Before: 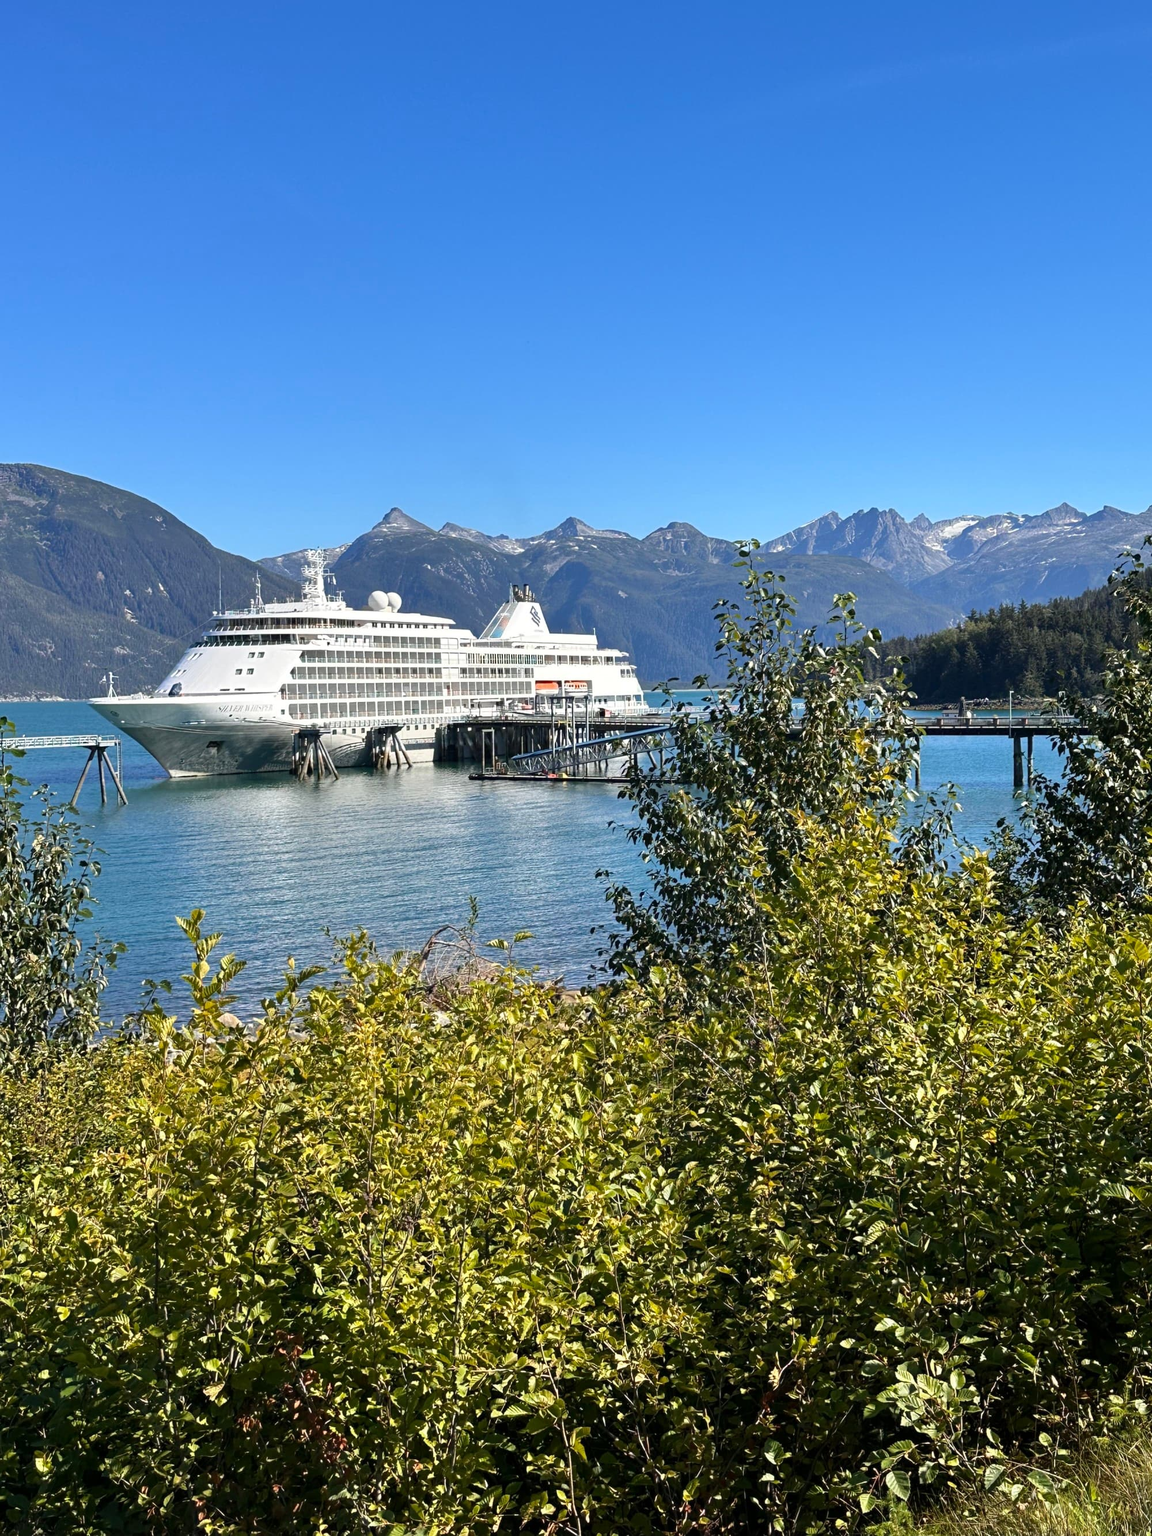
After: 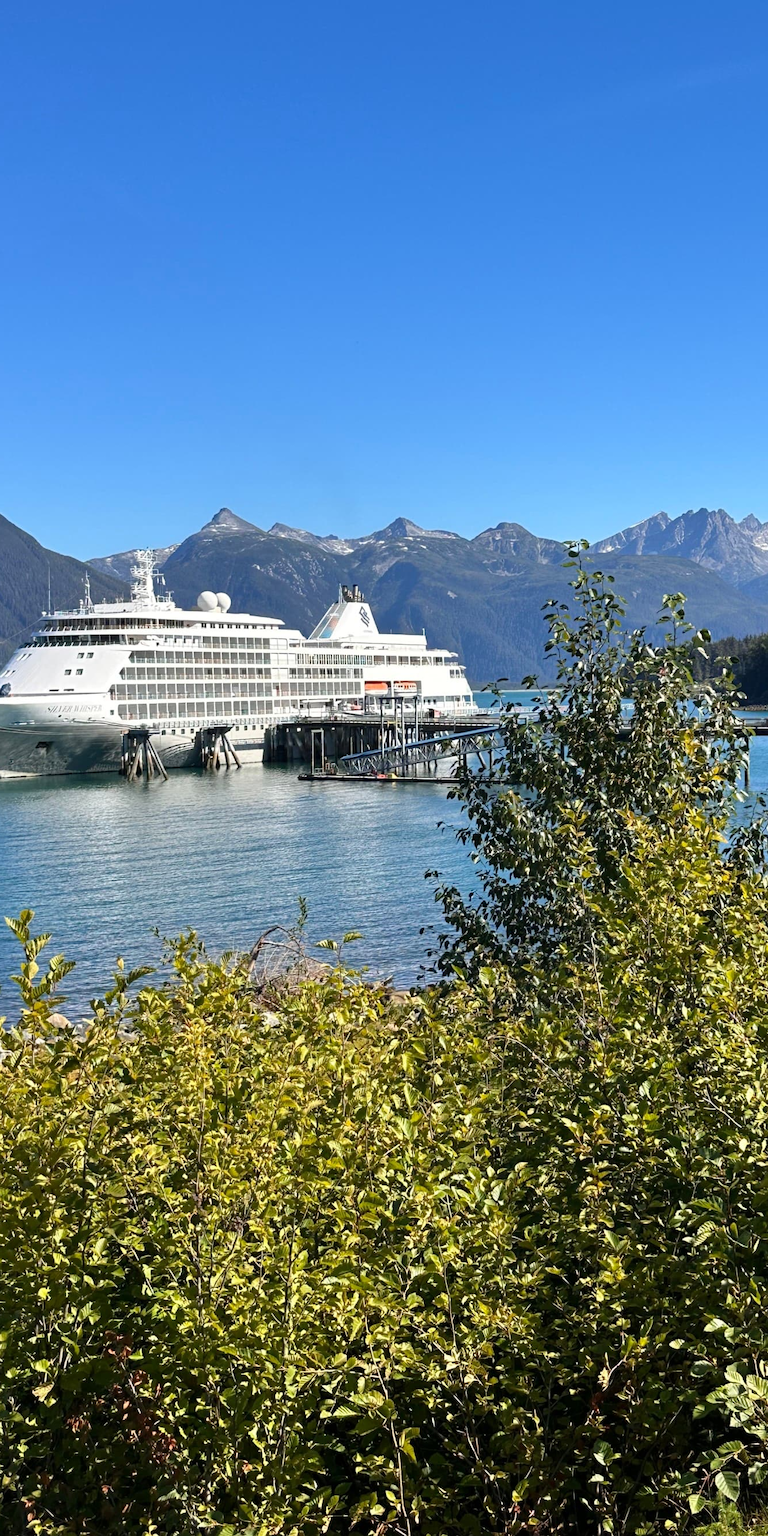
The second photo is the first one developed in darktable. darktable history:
crop and rotate: left 14.882%, right 18.464%
